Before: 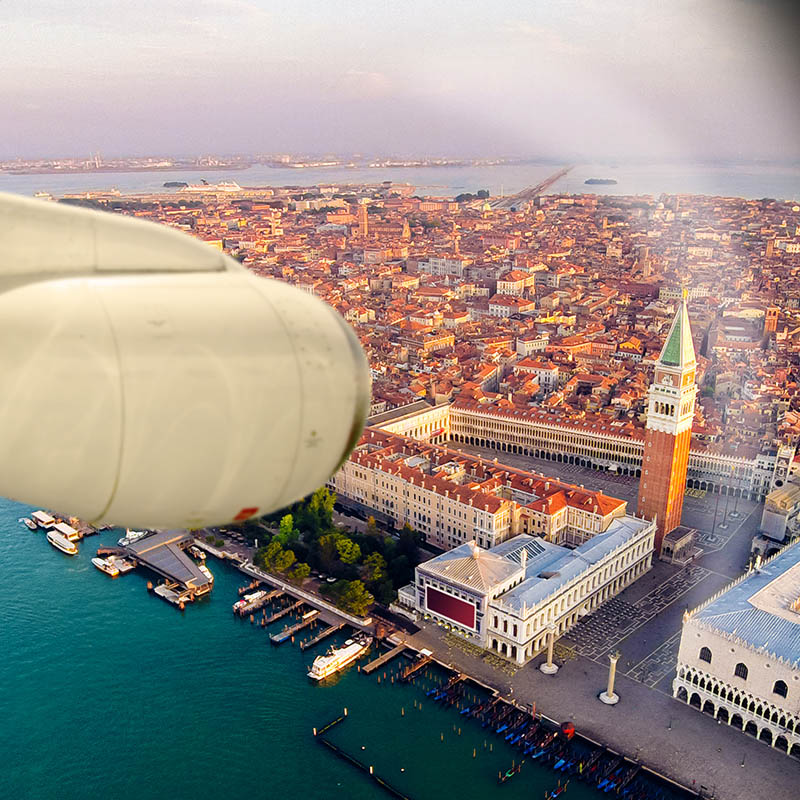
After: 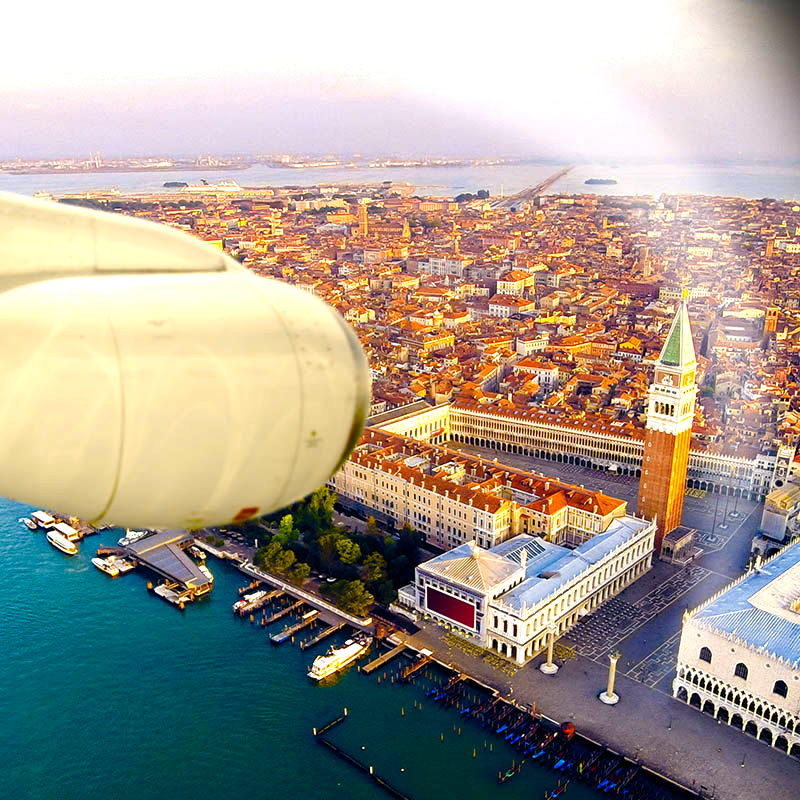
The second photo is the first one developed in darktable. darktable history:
color balance rgb: perceptual saturation grading › mid-tones 6.33%, perceptual saturation grading › shadows 72.44%, perceptual brilliance grading › highlights 11.59%, contrast 5.05%
color contrast: green-magenta contrast 0.85, blue-yellow contrast 1.25, unbound 0
